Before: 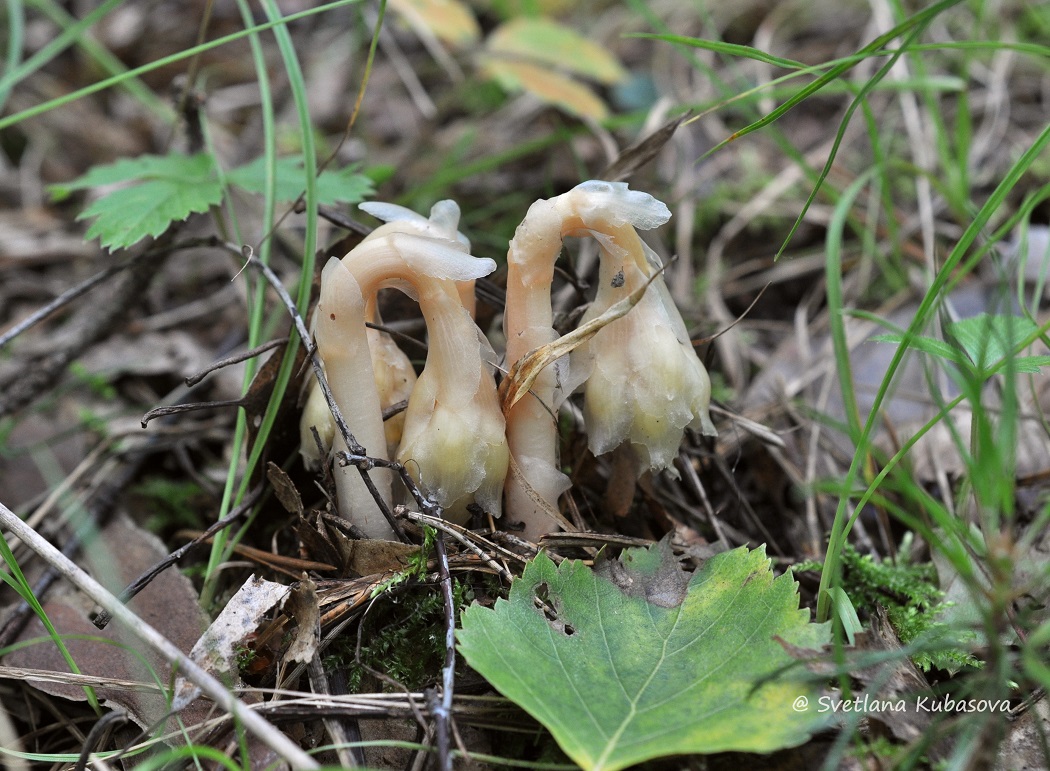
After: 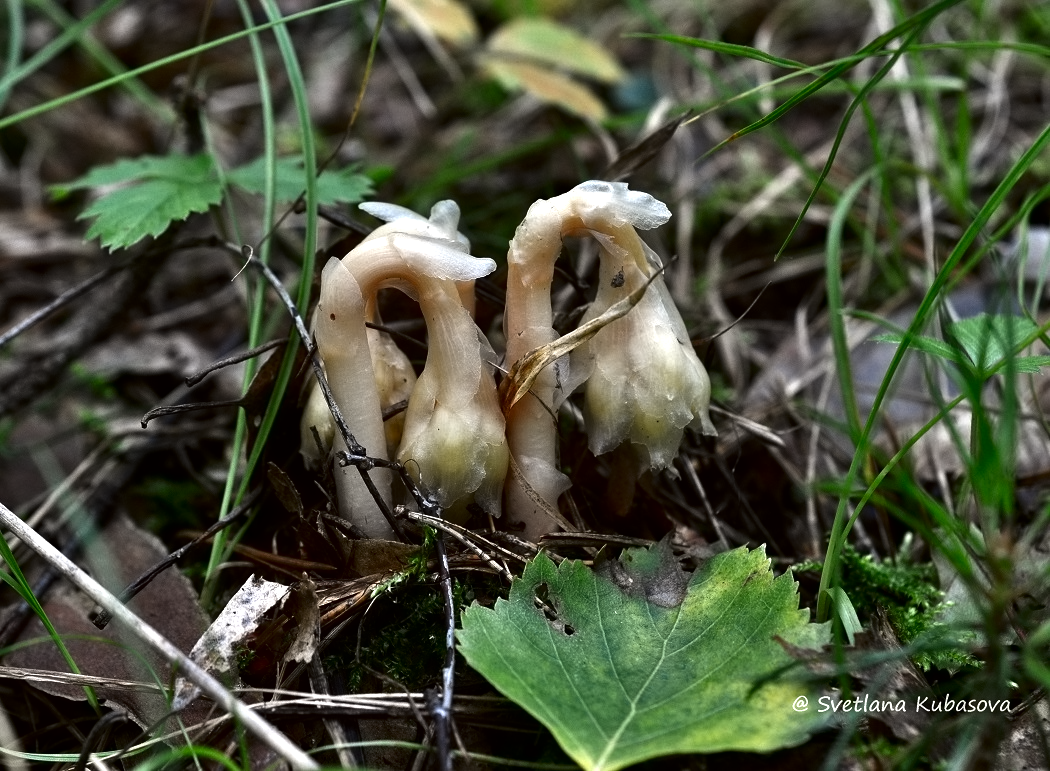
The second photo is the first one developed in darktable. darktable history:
exposure: black level correction 0, exposure 0.5 EV, compensate highlight preservation false
contrast equalizer: y [[0.5 ×6], [0.5 ×6], [0.5 ×6], [0 ×6], [0, 0.039, 0.251, 0.29, 0.293, 0.292]]
color correction: highlights a* -0.137, highlights b* 0.137
contrast brightness saturation: brightness -0.52
